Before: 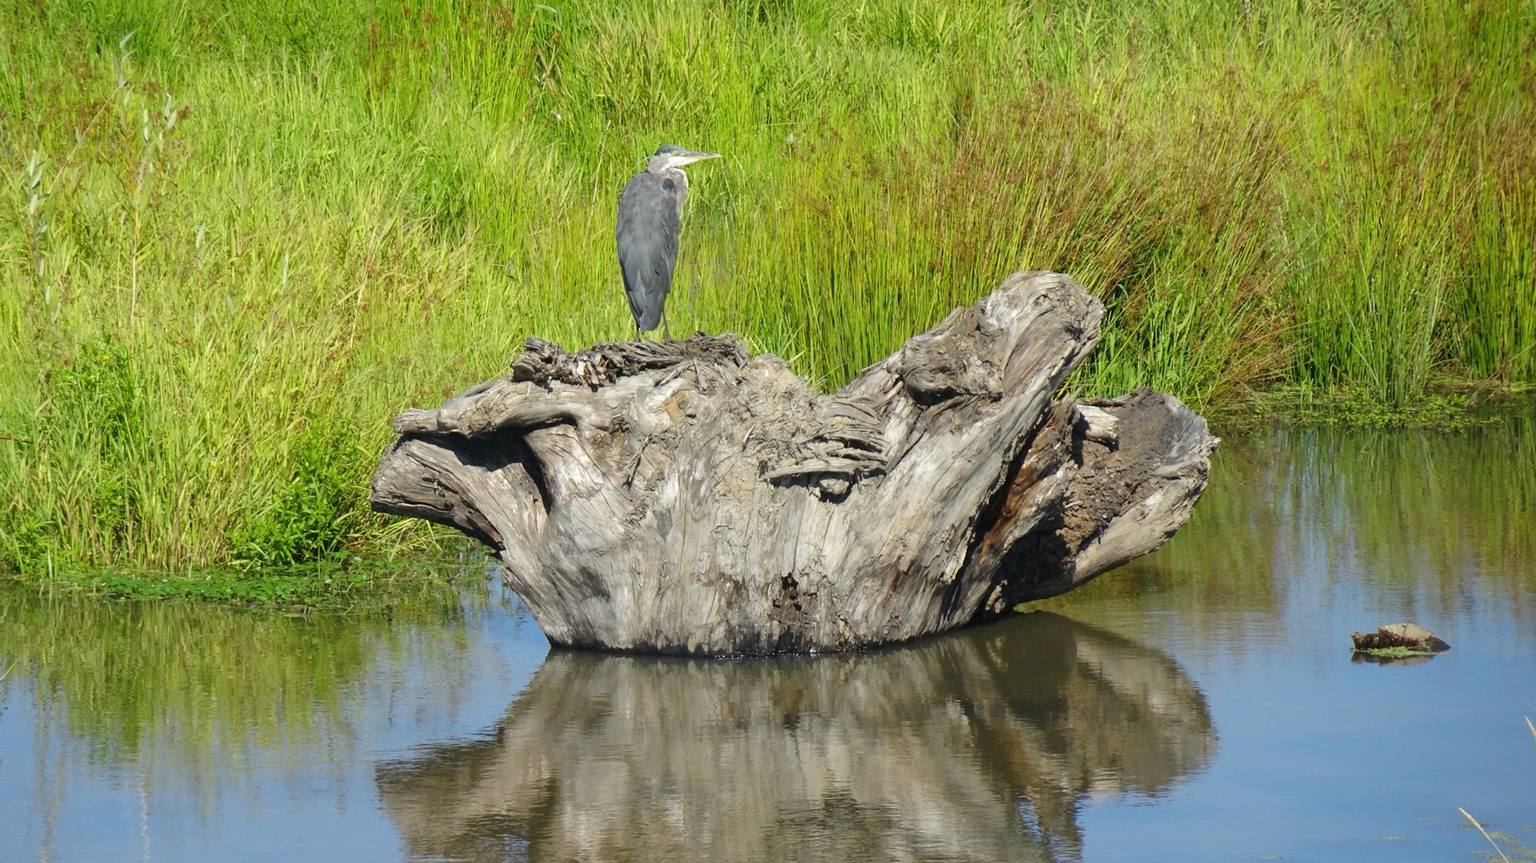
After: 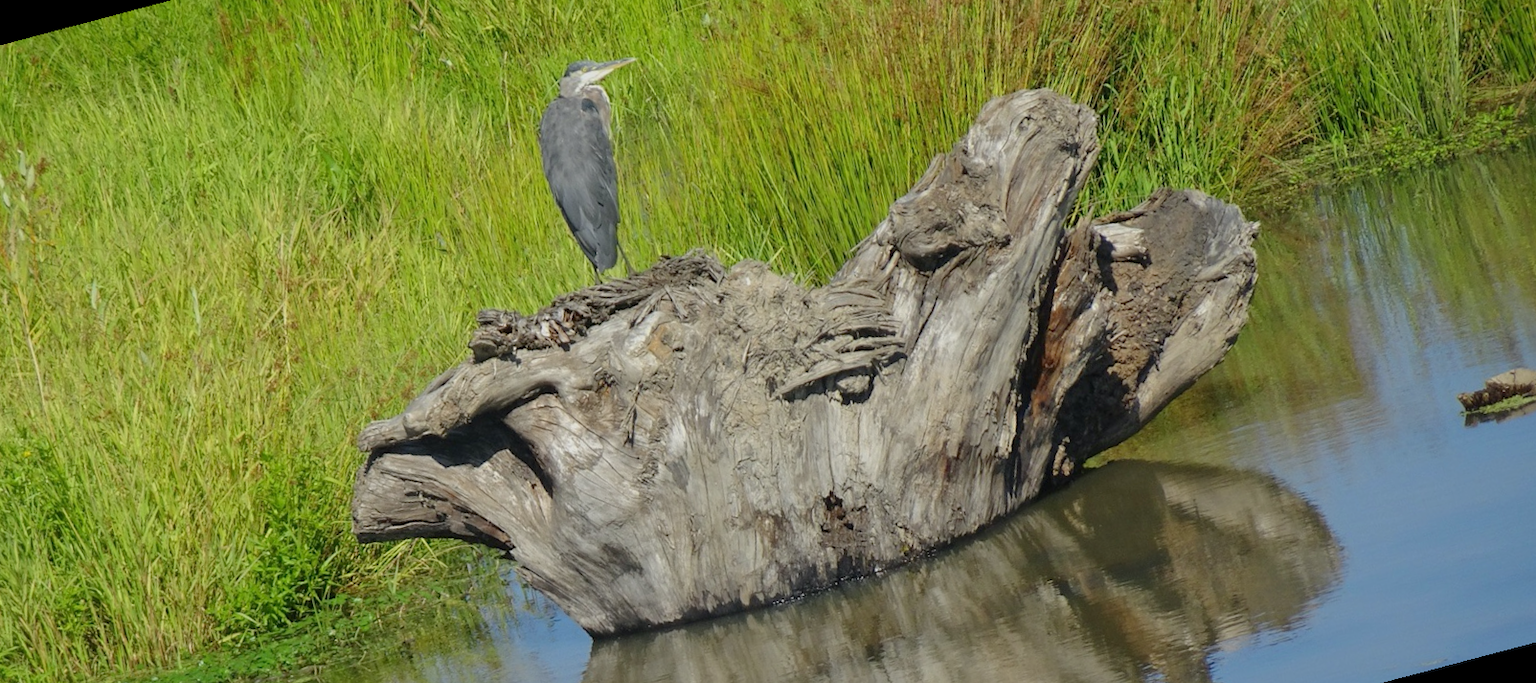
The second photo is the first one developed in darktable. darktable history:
tone equalizer: -8 EV 0.25 EV, -7 EV 0.417 EV, -6 EV 0.417 EV, -5 EV 0.25 EV, -3 EV -0.25 EV, -2 EV -0.417 EV, -1 EV -0.417 EV, +0 EV -0.25 EV, edges refinement/feathering 500, mask exposure compensation -1.57 EV, preserve details guided filter
rotate and perspective: rotation -14.8°, crop left 0.1, crop right 0.903, crop top 0.25, crop bottom 0.748
